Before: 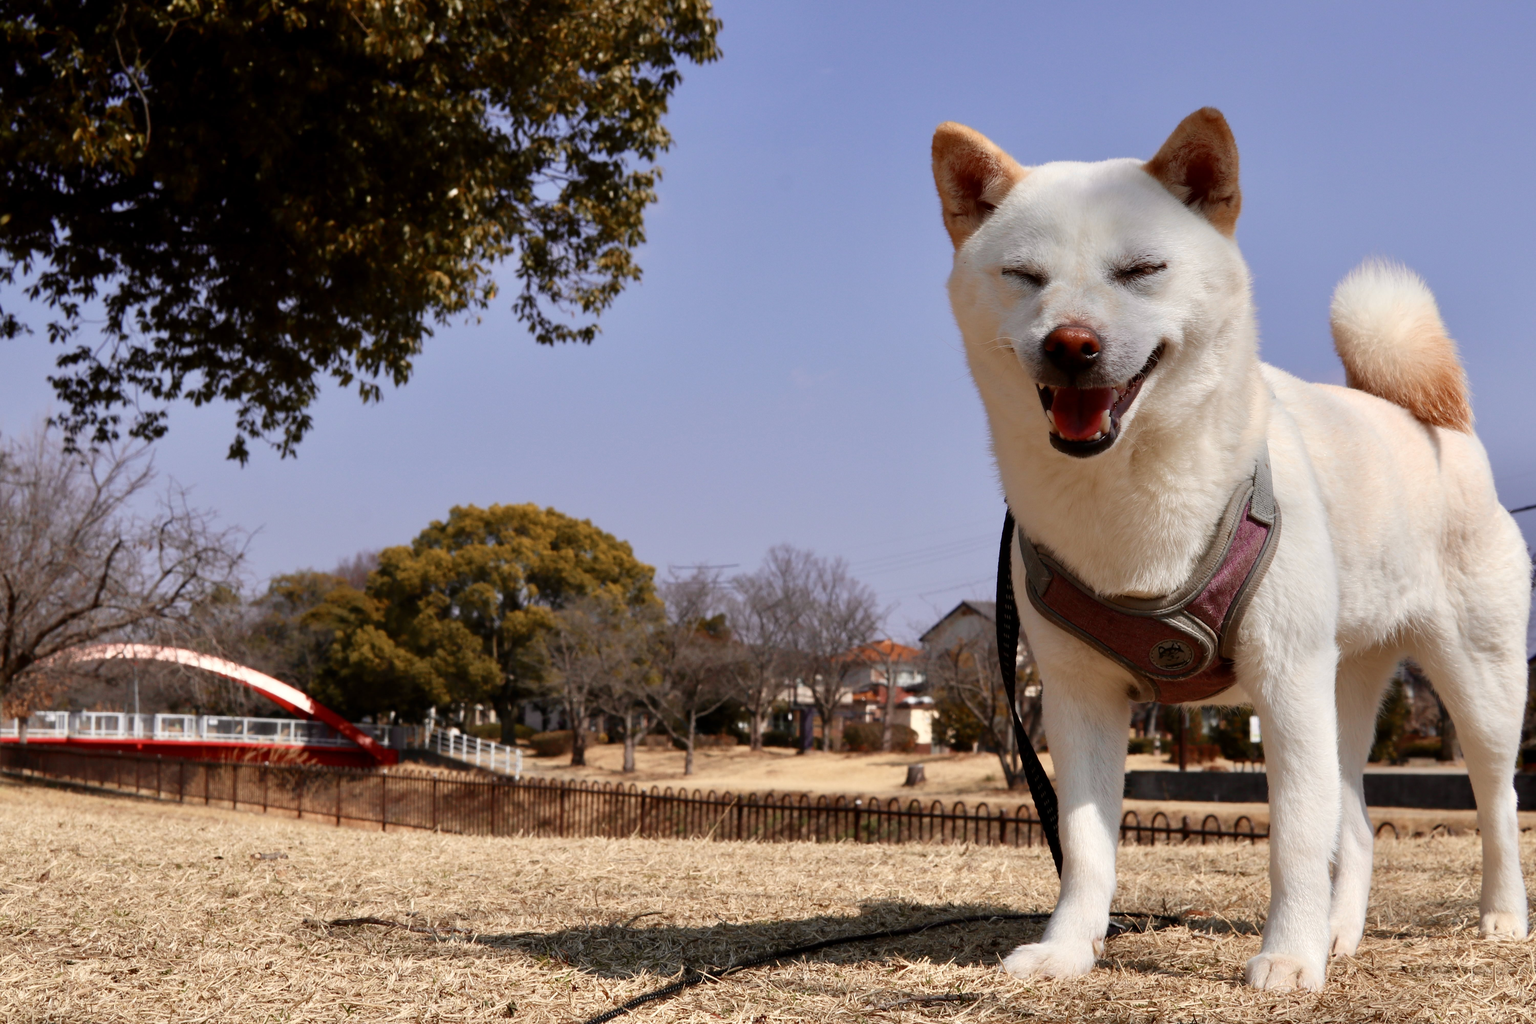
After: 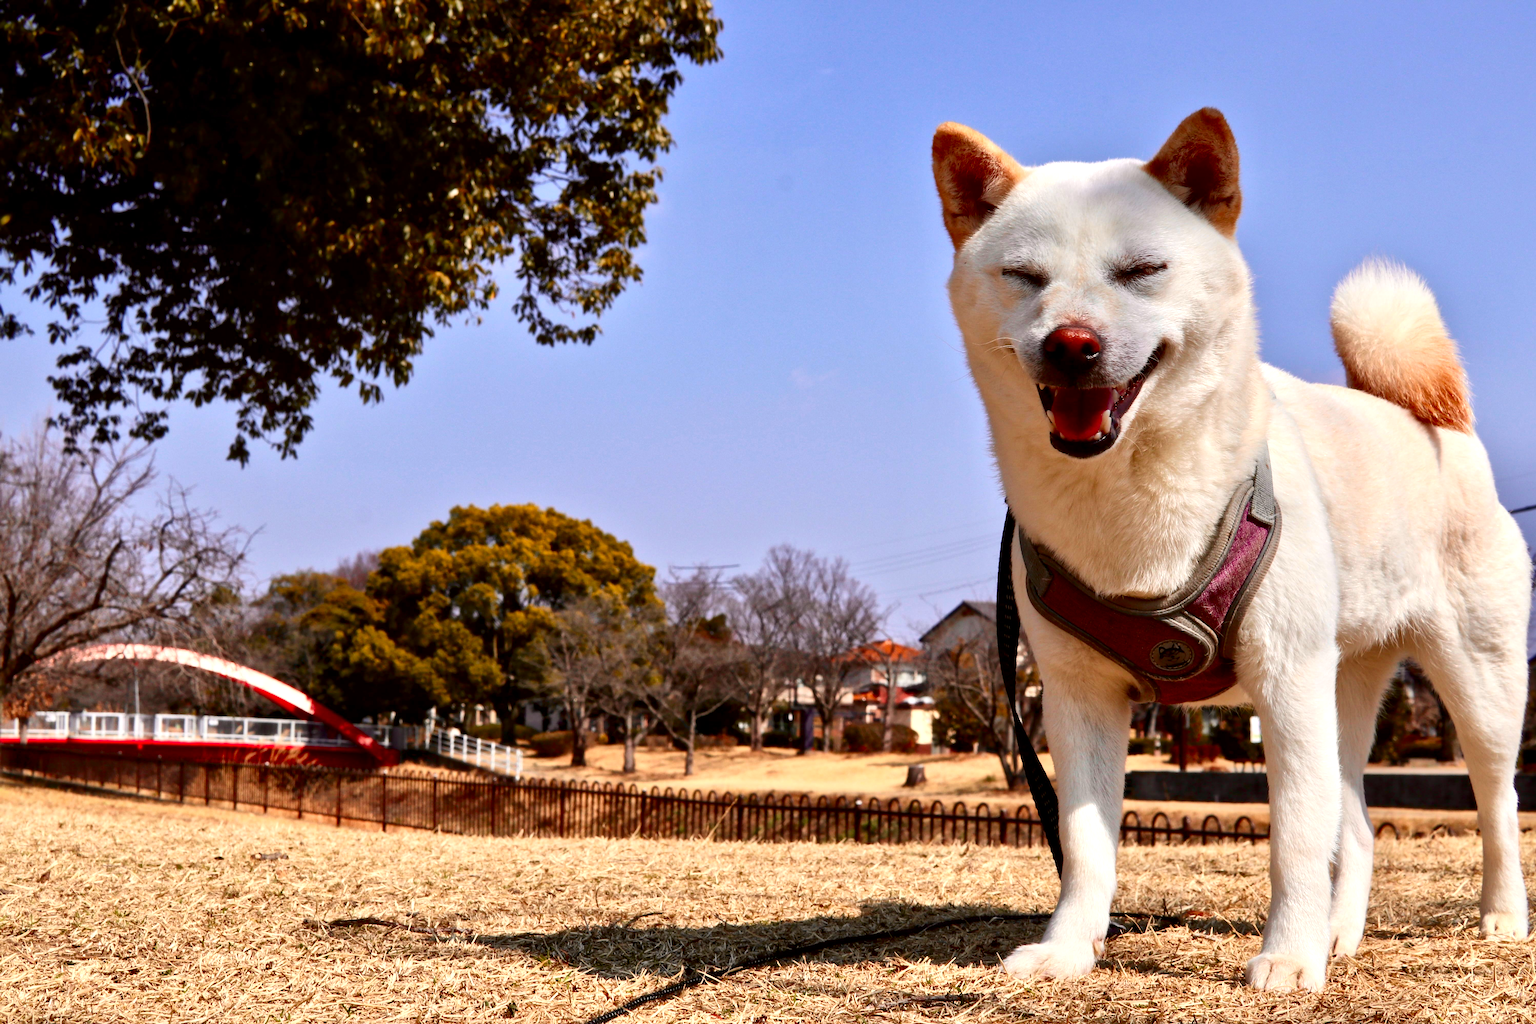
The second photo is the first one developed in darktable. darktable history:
contrast brightness saturation: contrast 0.16, saturation 0.32
exposure: black level correction 0, exposure 0.2 EV, compensate exposure bias true, compensate highlight preservation false
local contrast: mode bilateral grid, contrast 25, coarseness 60, detail 151%, midtone range 0.2
